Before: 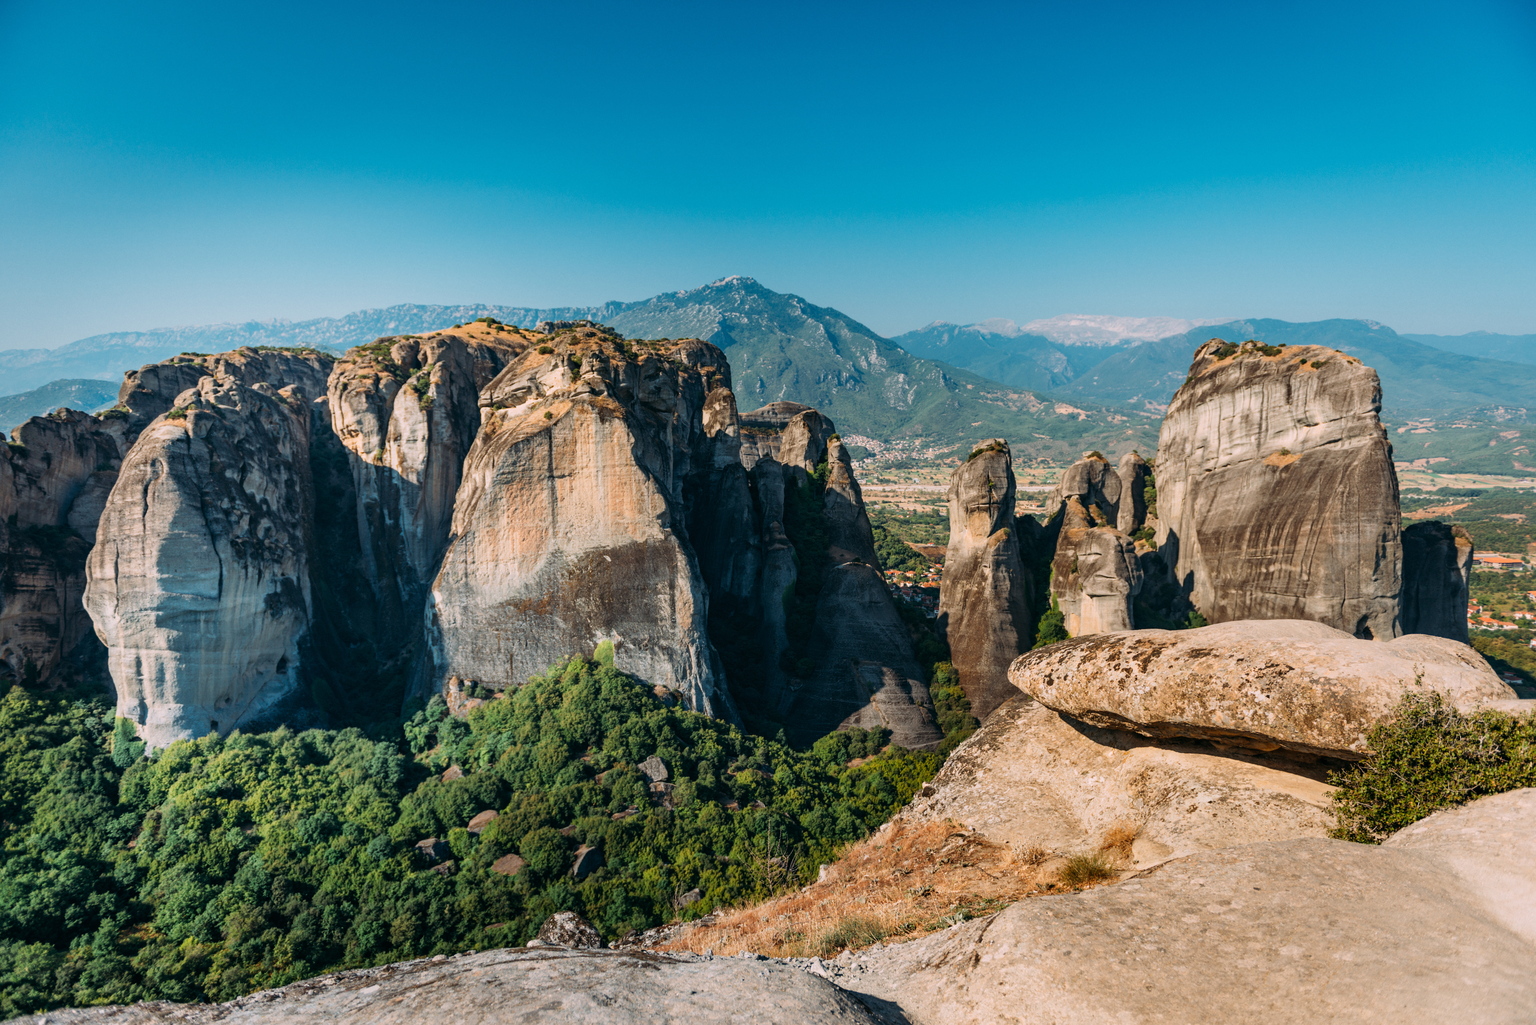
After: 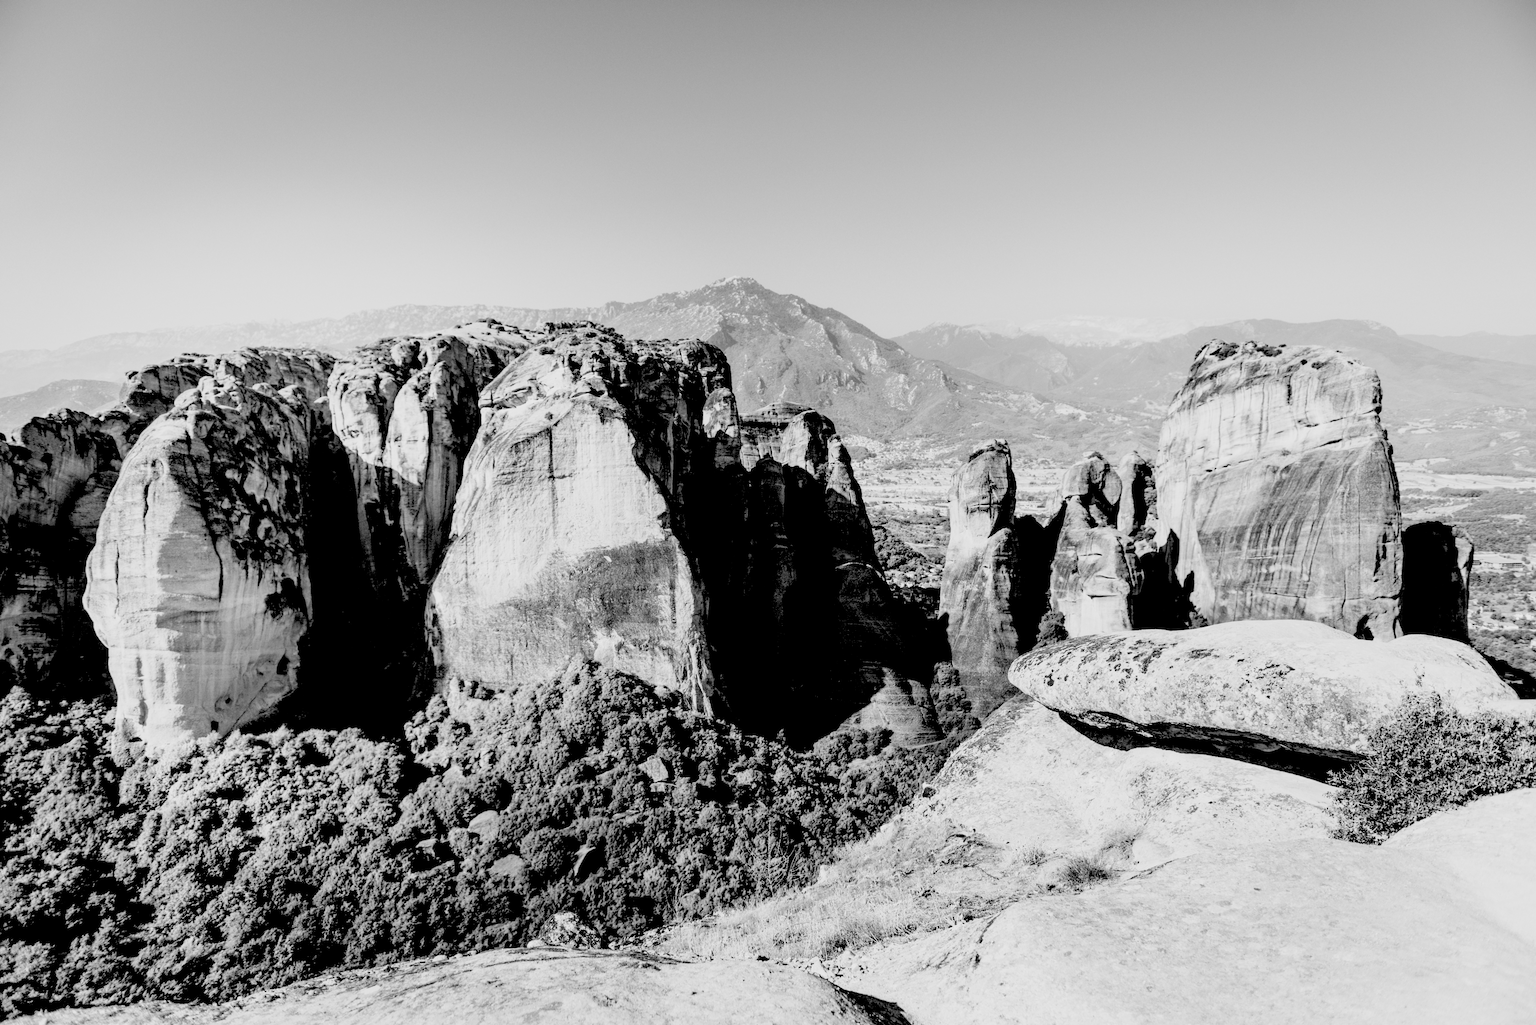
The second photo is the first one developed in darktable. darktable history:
tone curve: curves: ch0 [(0, 0) (0.055, 0.057) (0.258, 0.307) (0.434, 0.543) (0.517, 0.657) (0.745, 0.874) (1, 1)]; ch1 [(0, 0) (0.346, 0.307) (0.418, 0.383) (0.46, 0.439) (0.482, 0.493) (0.502, 0.497) (0.517, 0.506) (0.55, 0.561) (0.588, 0.61) (0.646, 0.688) (1, 1)]; ch2 [(0, 0) (0.346, 0.34) (0.431, 0.45) (0.485, 0.499) (0.5, 0.503) (0.527, 0.508) (0.545, 0.562) (0.679, 0.706) (1, 1)], color space Lab, independent channels, preserve colors none
color correction: highlights a* 9.03, highlights b* 8.71, shadows a* 40, shadows b* 40, saturation 0.8
rgb levels: levels [[0.027, 0.429, 0.996], [0, 0.5, 1], [0, 0.5, 1]]
monochrome: a -71.75, b 75.82
